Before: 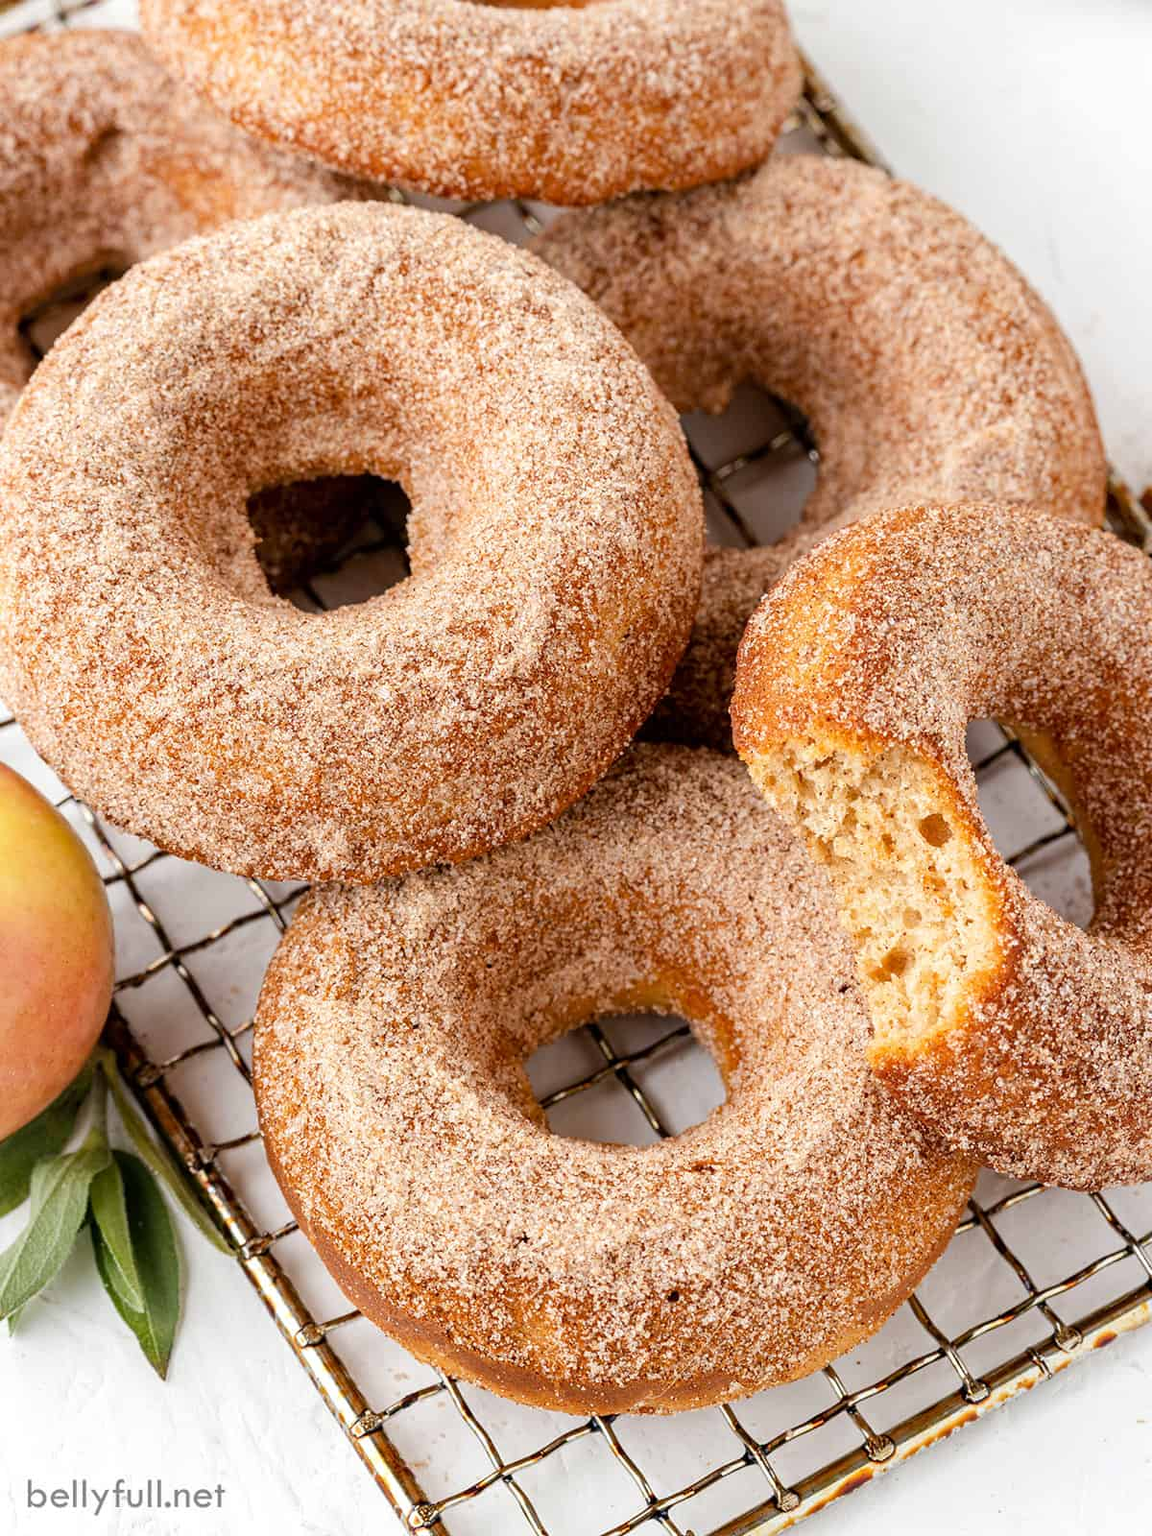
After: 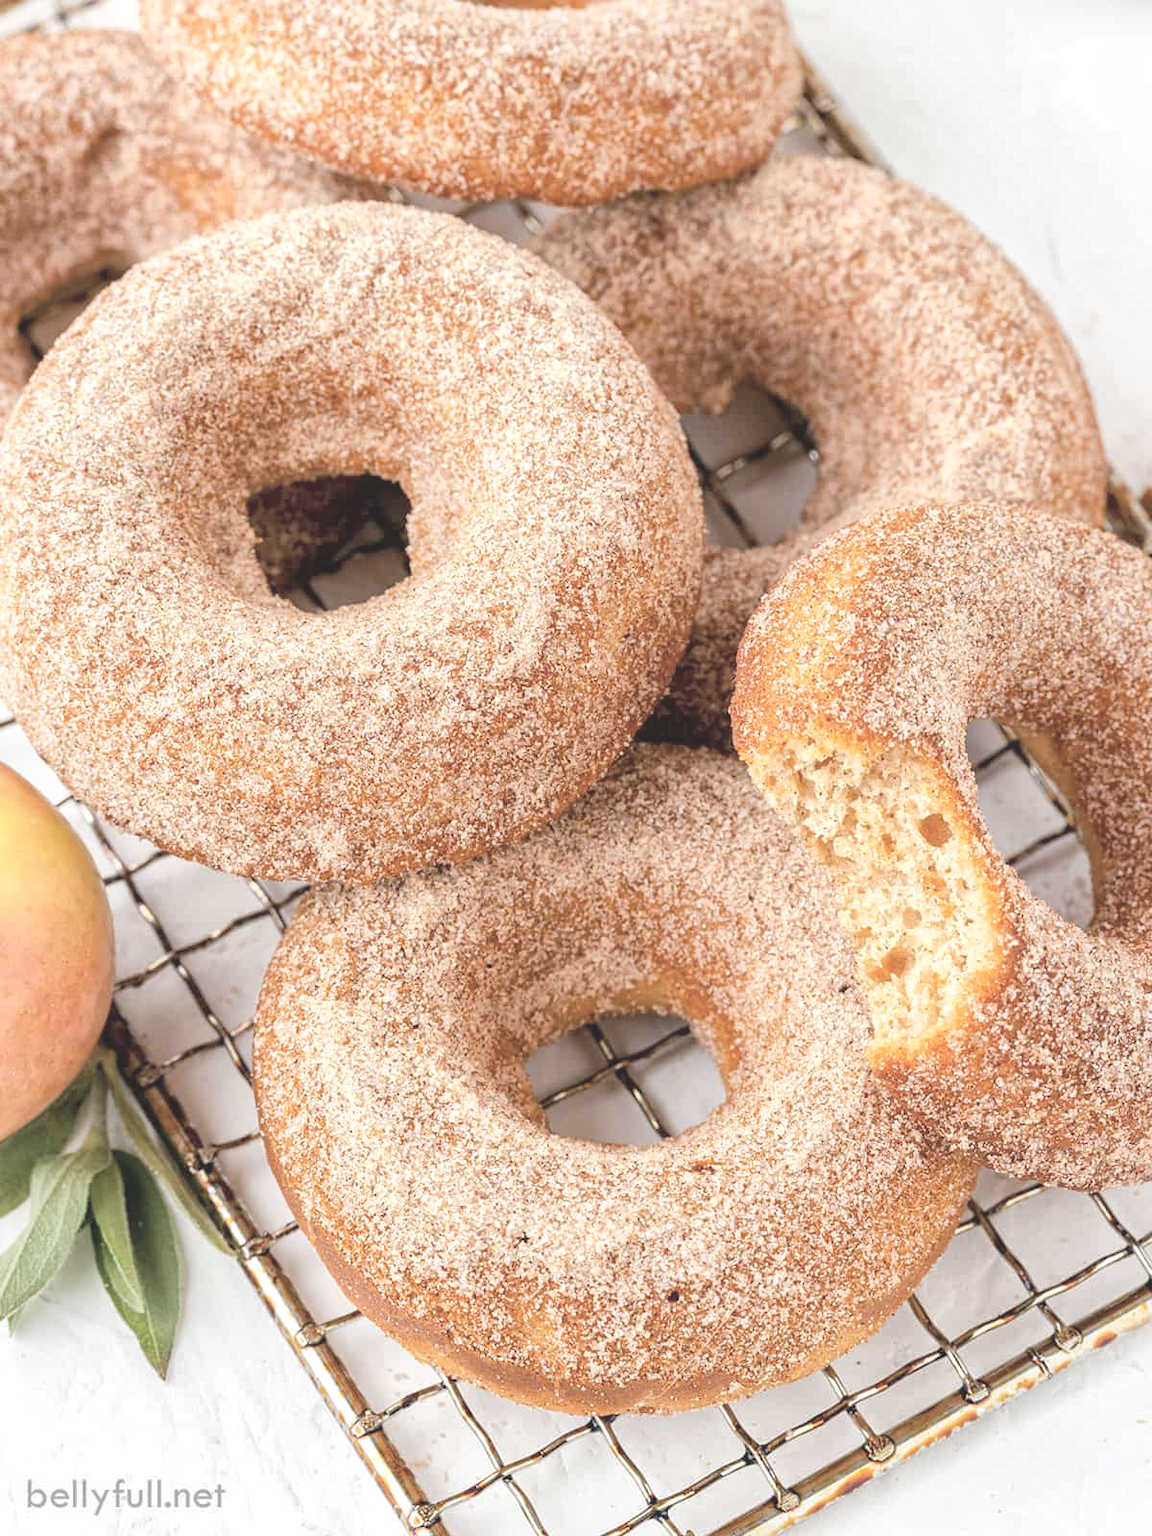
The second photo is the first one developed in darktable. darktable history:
exposure: exposure 1 EV, compensate highlight preservation false
global tonemap: drago (1, 100), detail 1
contrast brightness saturation: contrast -0.26, saturation -0.43
